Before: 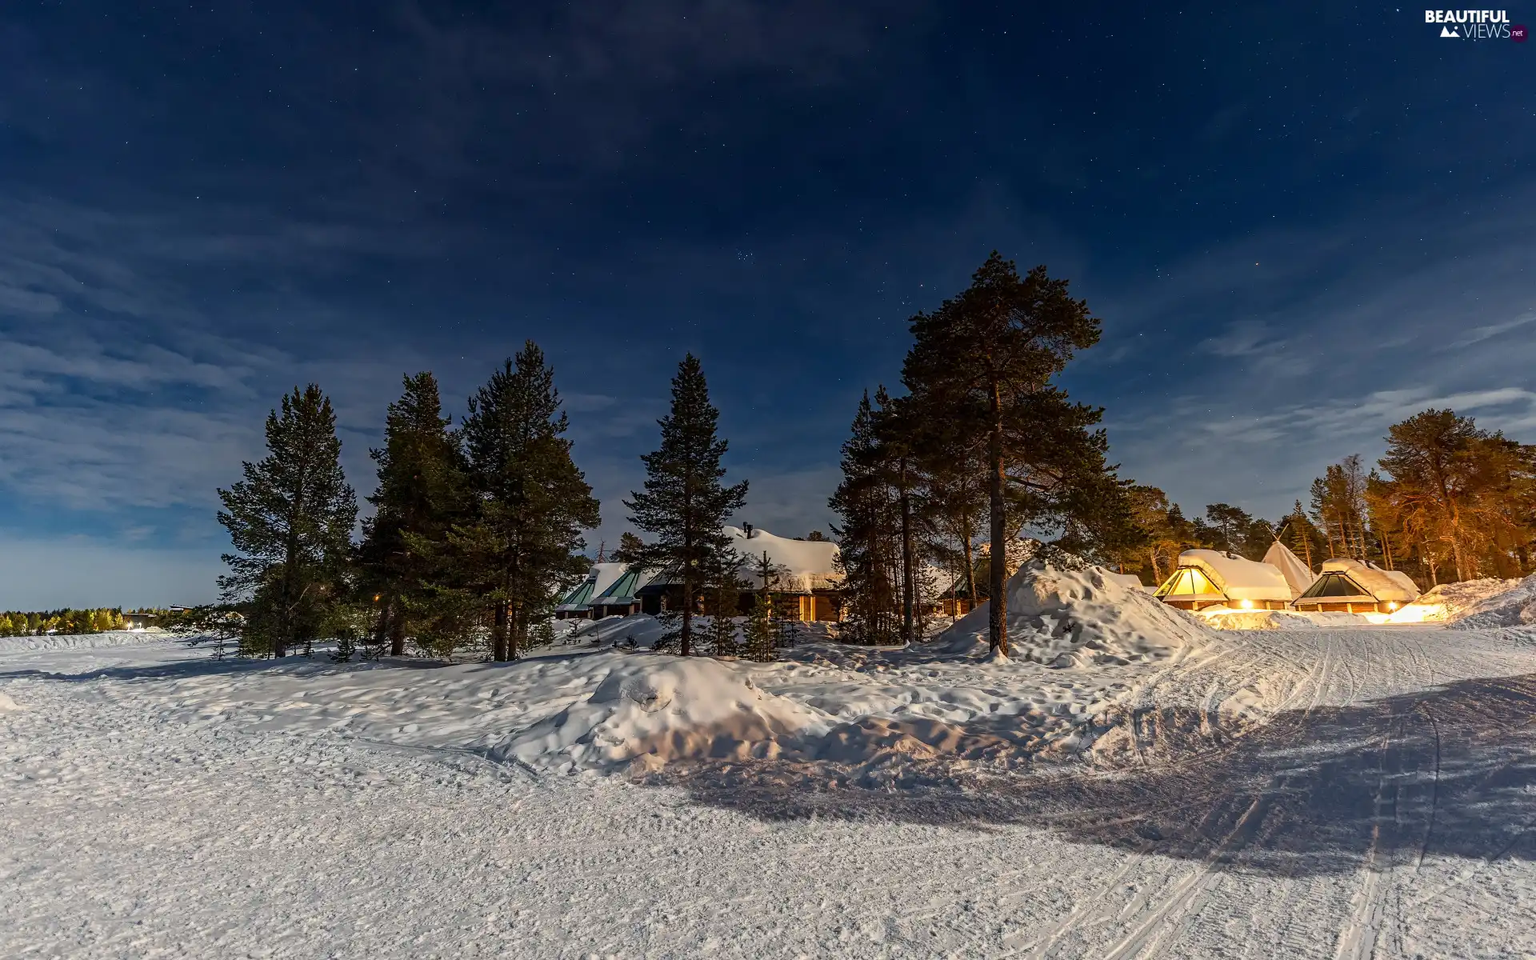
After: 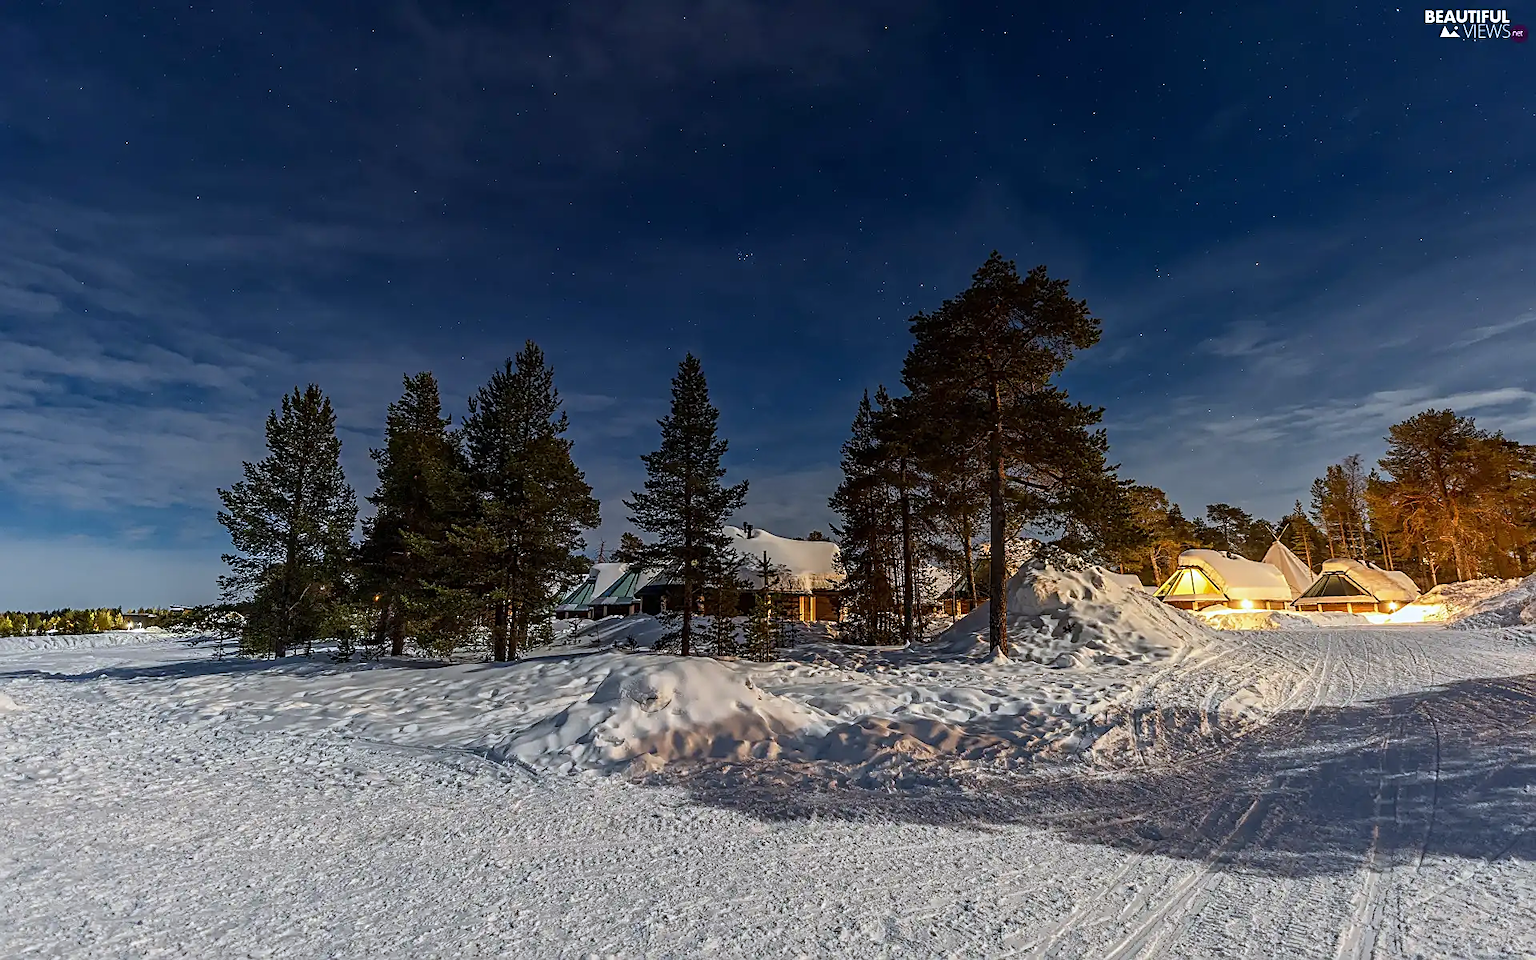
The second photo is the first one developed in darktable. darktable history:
sharpen: on, module defaults
white balance: red 0.967, blue 1.049
